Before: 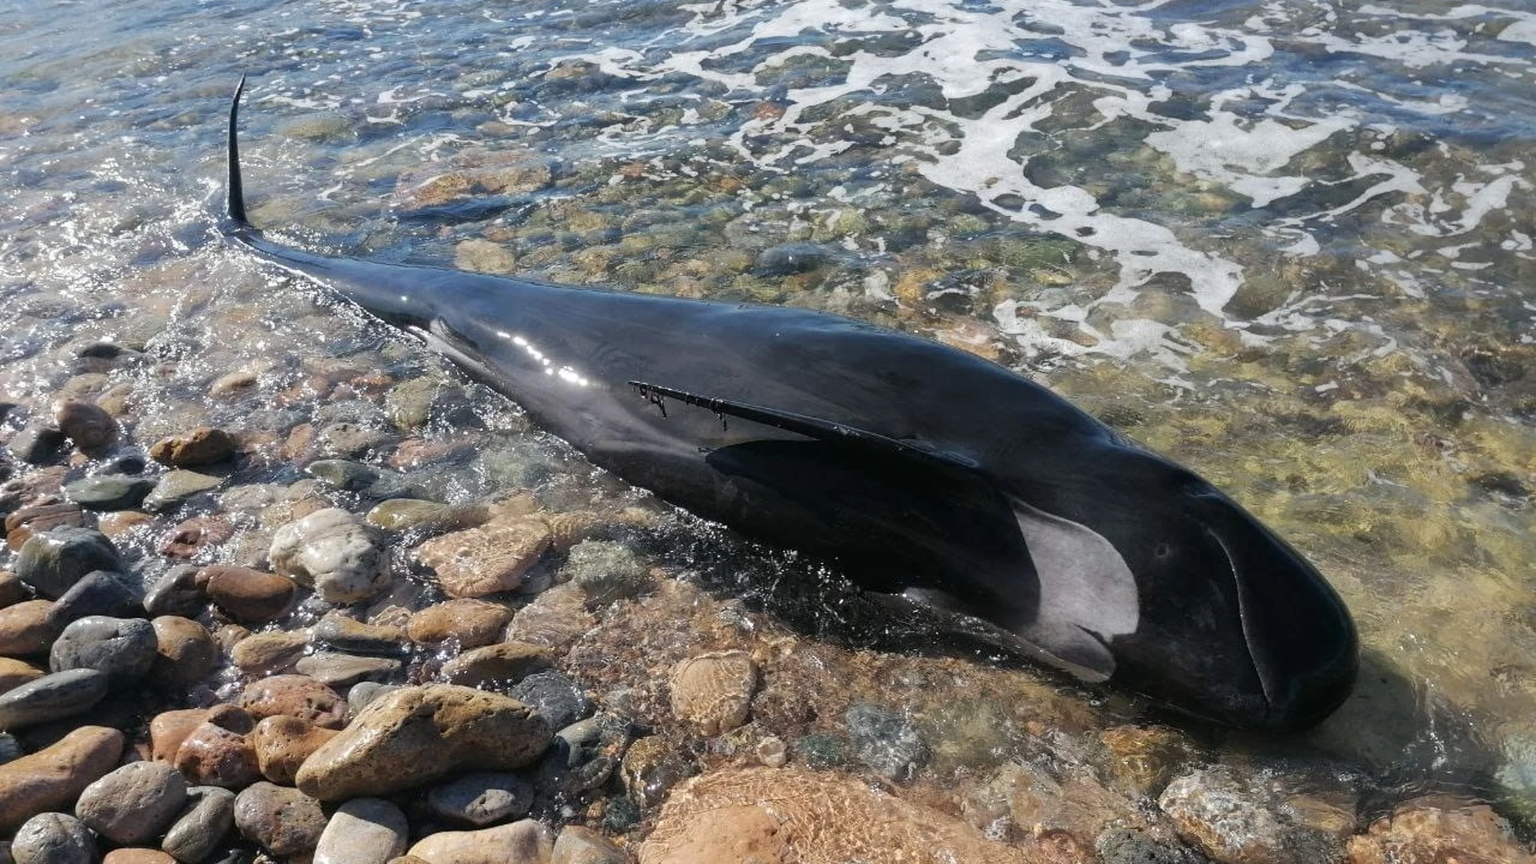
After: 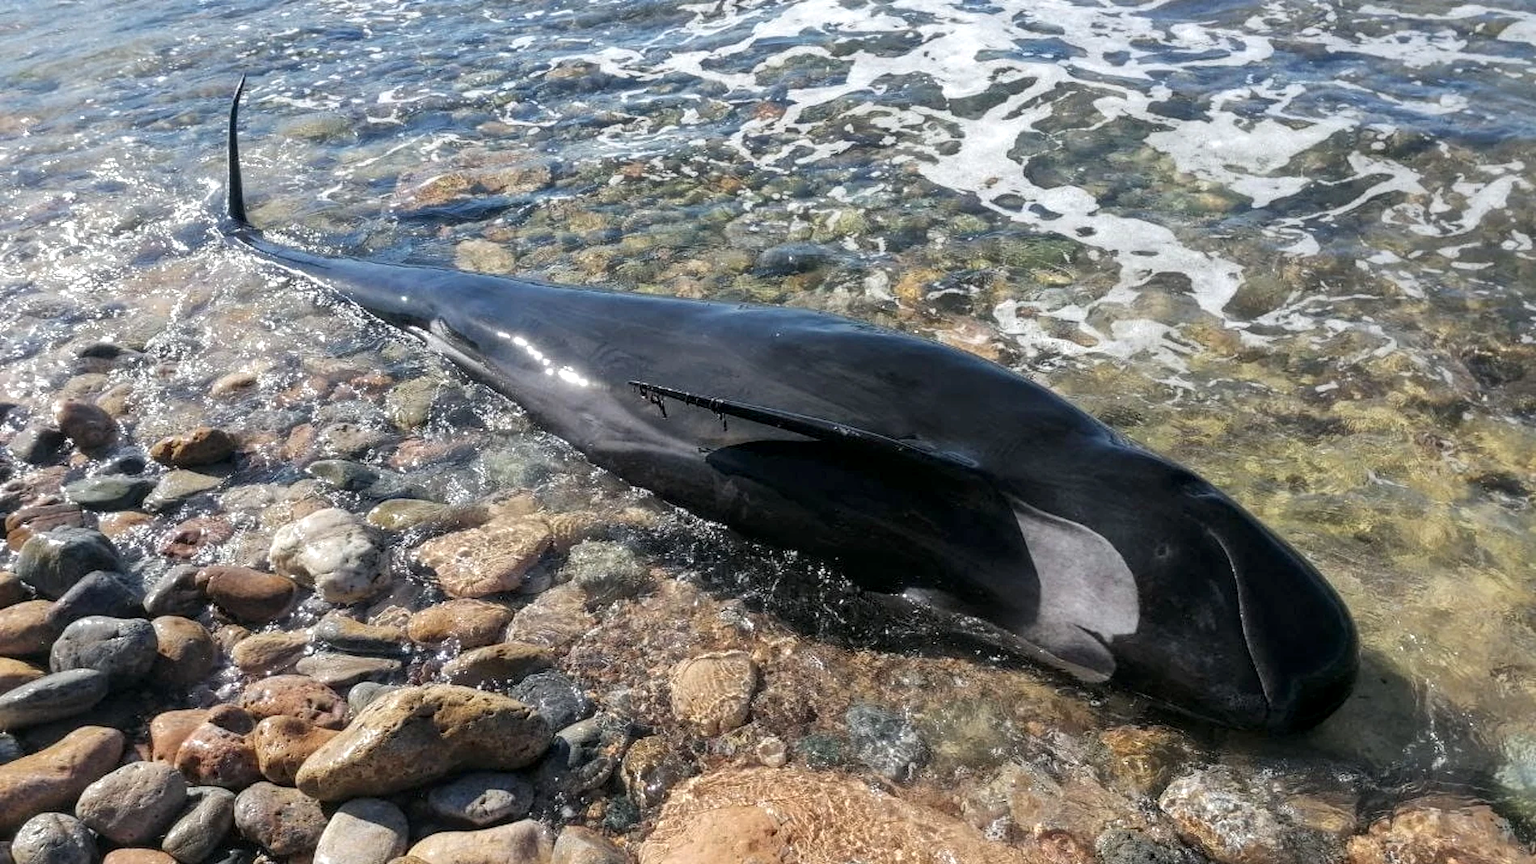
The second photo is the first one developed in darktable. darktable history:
exposure: exposure 0.202 EV, compensate exposure bias true, compensate highlight preservation false
local contrast: on, module defaults
